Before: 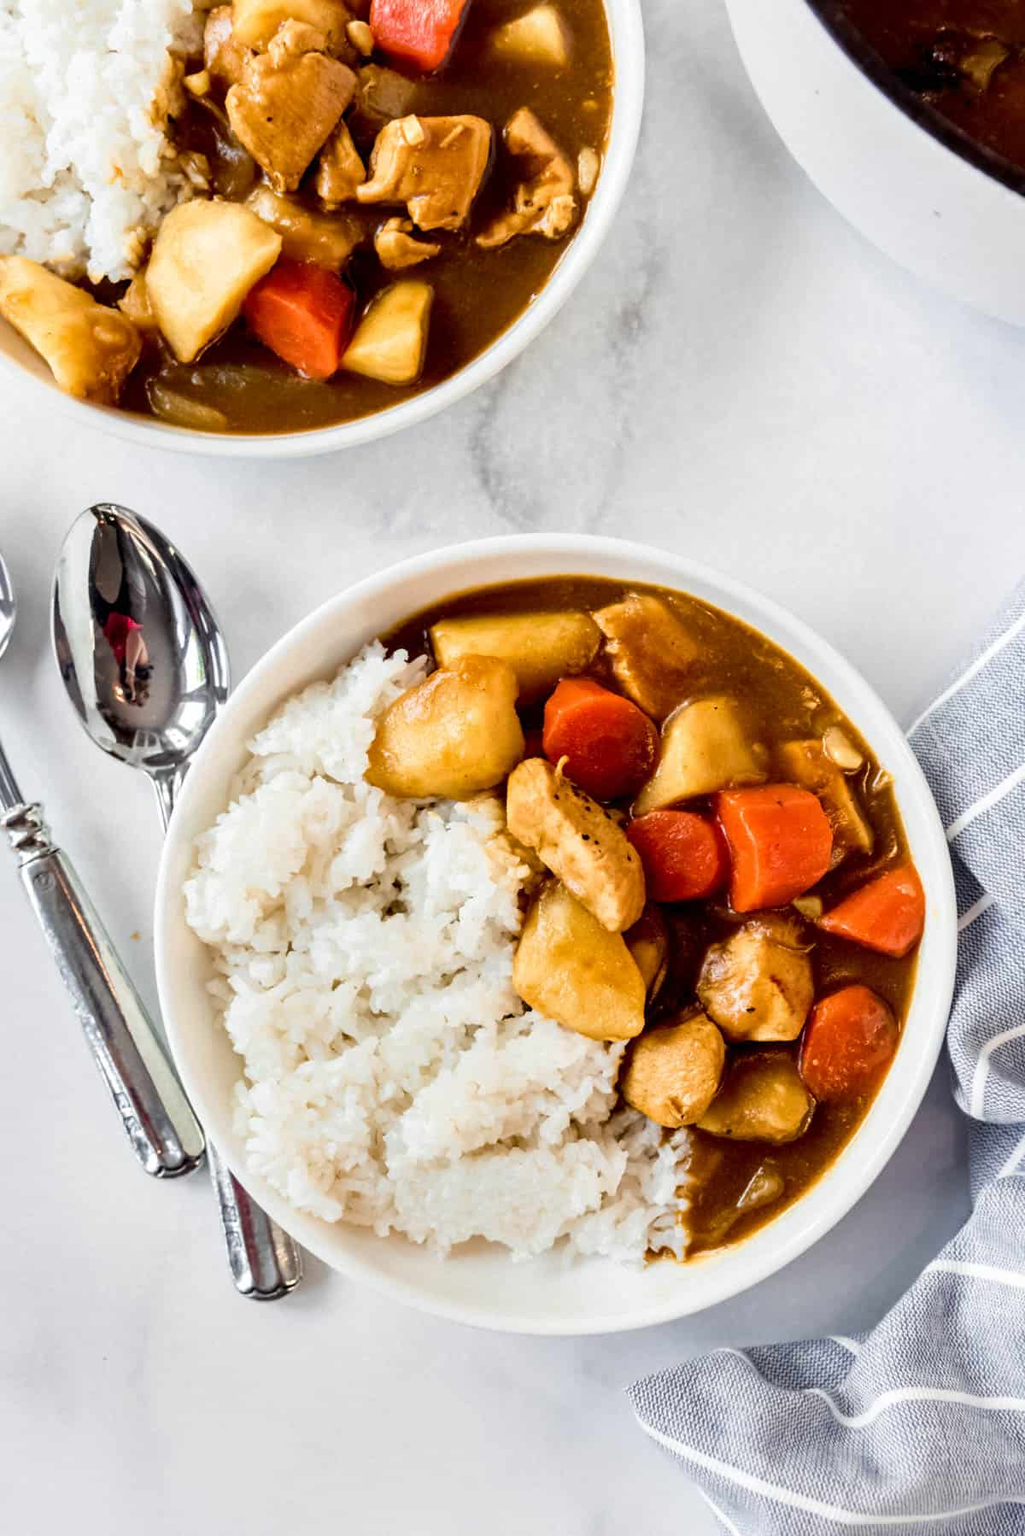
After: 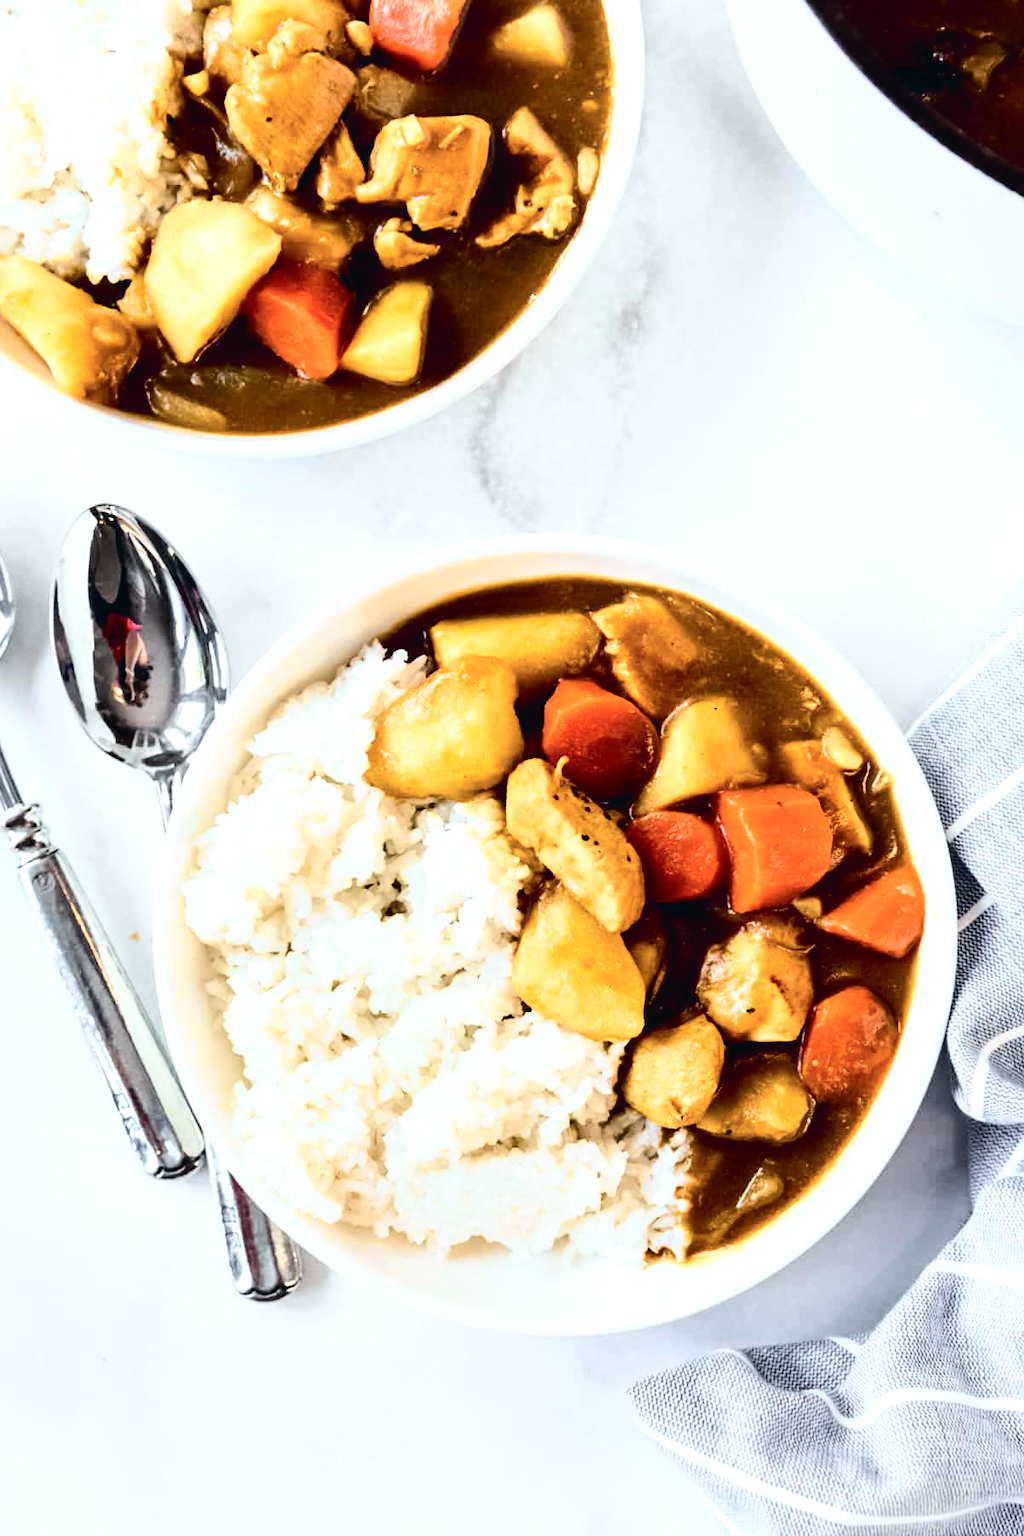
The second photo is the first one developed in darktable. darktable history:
tone curve: curves: ch0 [(0, 0.023) (0.087, 0.065) (0.184, 0.168) (0.45, 0.54) (0.57, 0.683) (0.722, 0.825) (0.877, 0.948) (1, 1)]; ch1 [(0, 0) (0.388, 0.369) (0.44, 0.44) (0.489, 0.481) (0.534, 0.528) (0.657, 0.655) (1, 1)]; ch2 [(0, 0) (0.353, 0.317) (0.408, 0.427) (0.472, 0.46) (0.5, 0.488) (0.537, 0.518) (0.576, 0.592) (0.625, 0.631) (1, 1)], color space Lab, independent channels, preserve colors none
crop and rotate: left 0.126%
tone equalizer: -8 EV -0.417 EV, -7 EV -0.389 EV, -6 EV -0.333 EV, -5 EV -0.222 EV, -3 EV 0.222 EV, -2 EV 0.333 EV, -1 EV 0.389 EV, +0 EV 0.417 EV, edges refinement/feathering 500, mask exposure compensation -1.57 EV, preserve details no
